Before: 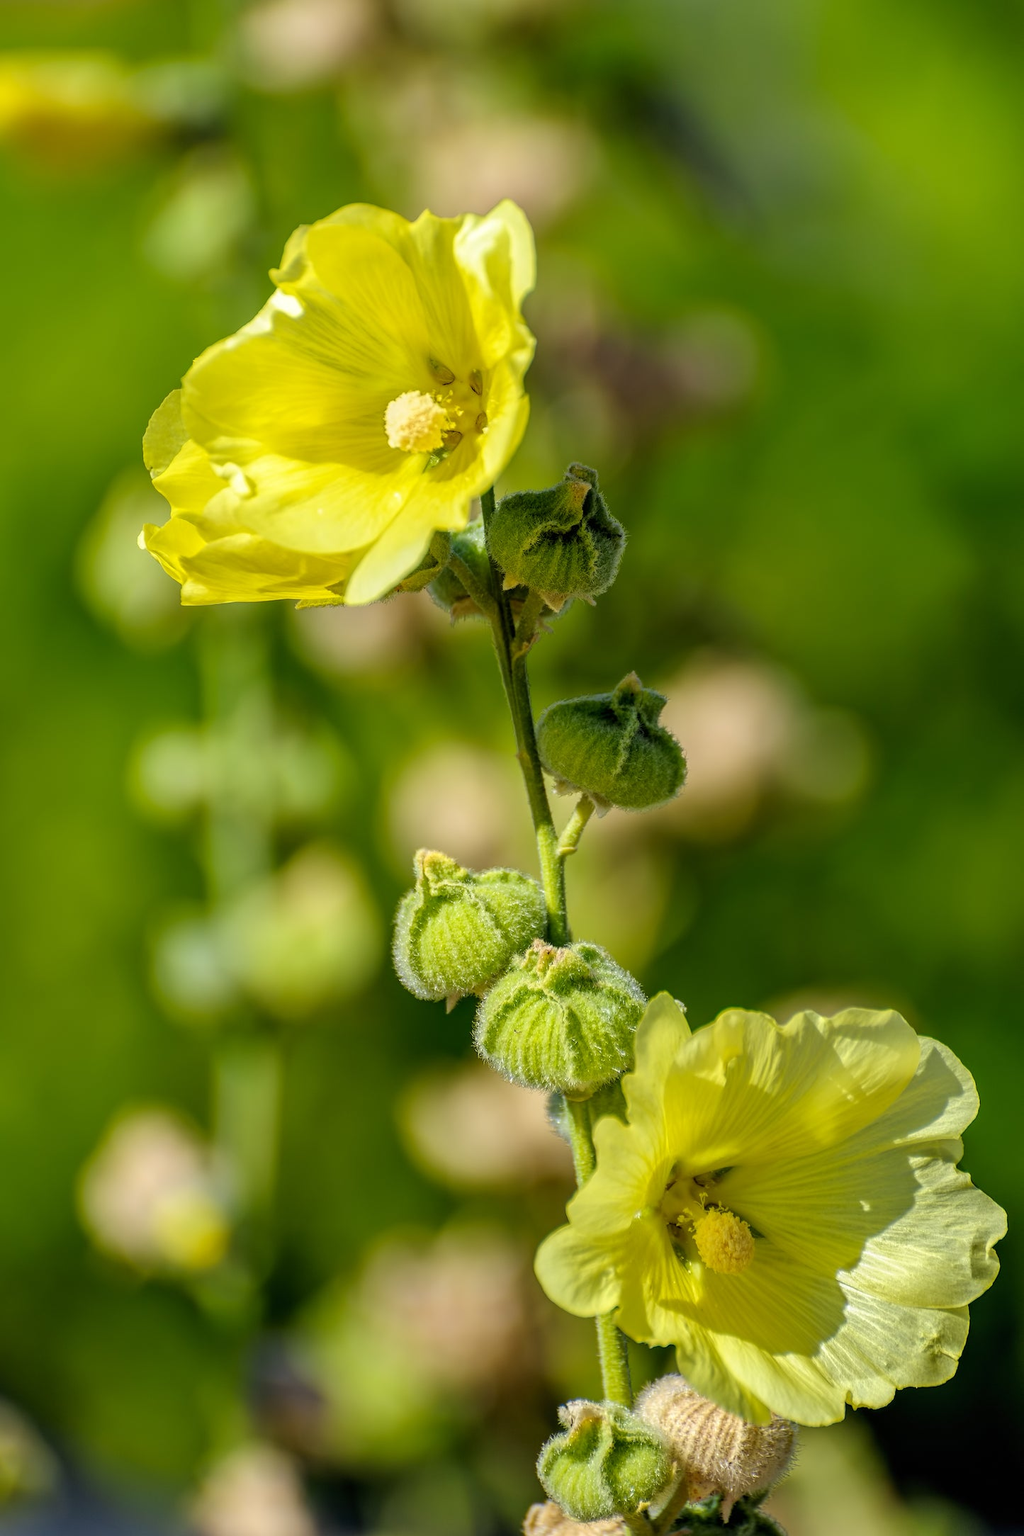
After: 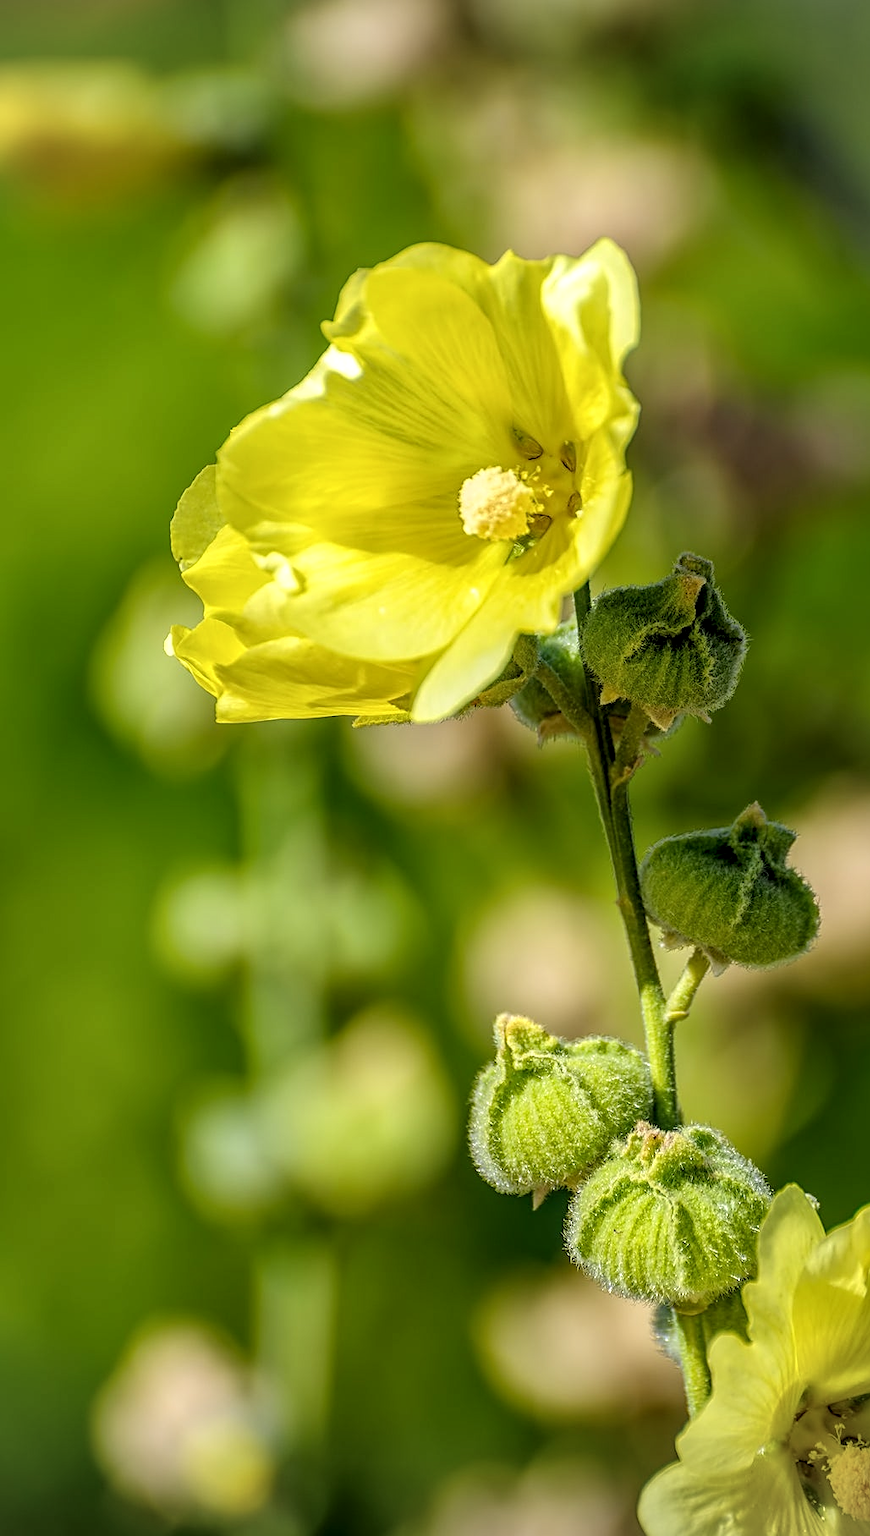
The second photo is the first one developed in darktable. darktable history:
tone equalizer: edges refinement/feathering 500, mask exposure compensation -1.57 EV, preserve details guided filter
sharpen: on, module defaults
vignetting: fall-off start 100.67%, fall-off radius 71.55%, width/height ratio 1.173
crop: right 28.758%, bottom 16.217%
local contrast: on, module defaults
